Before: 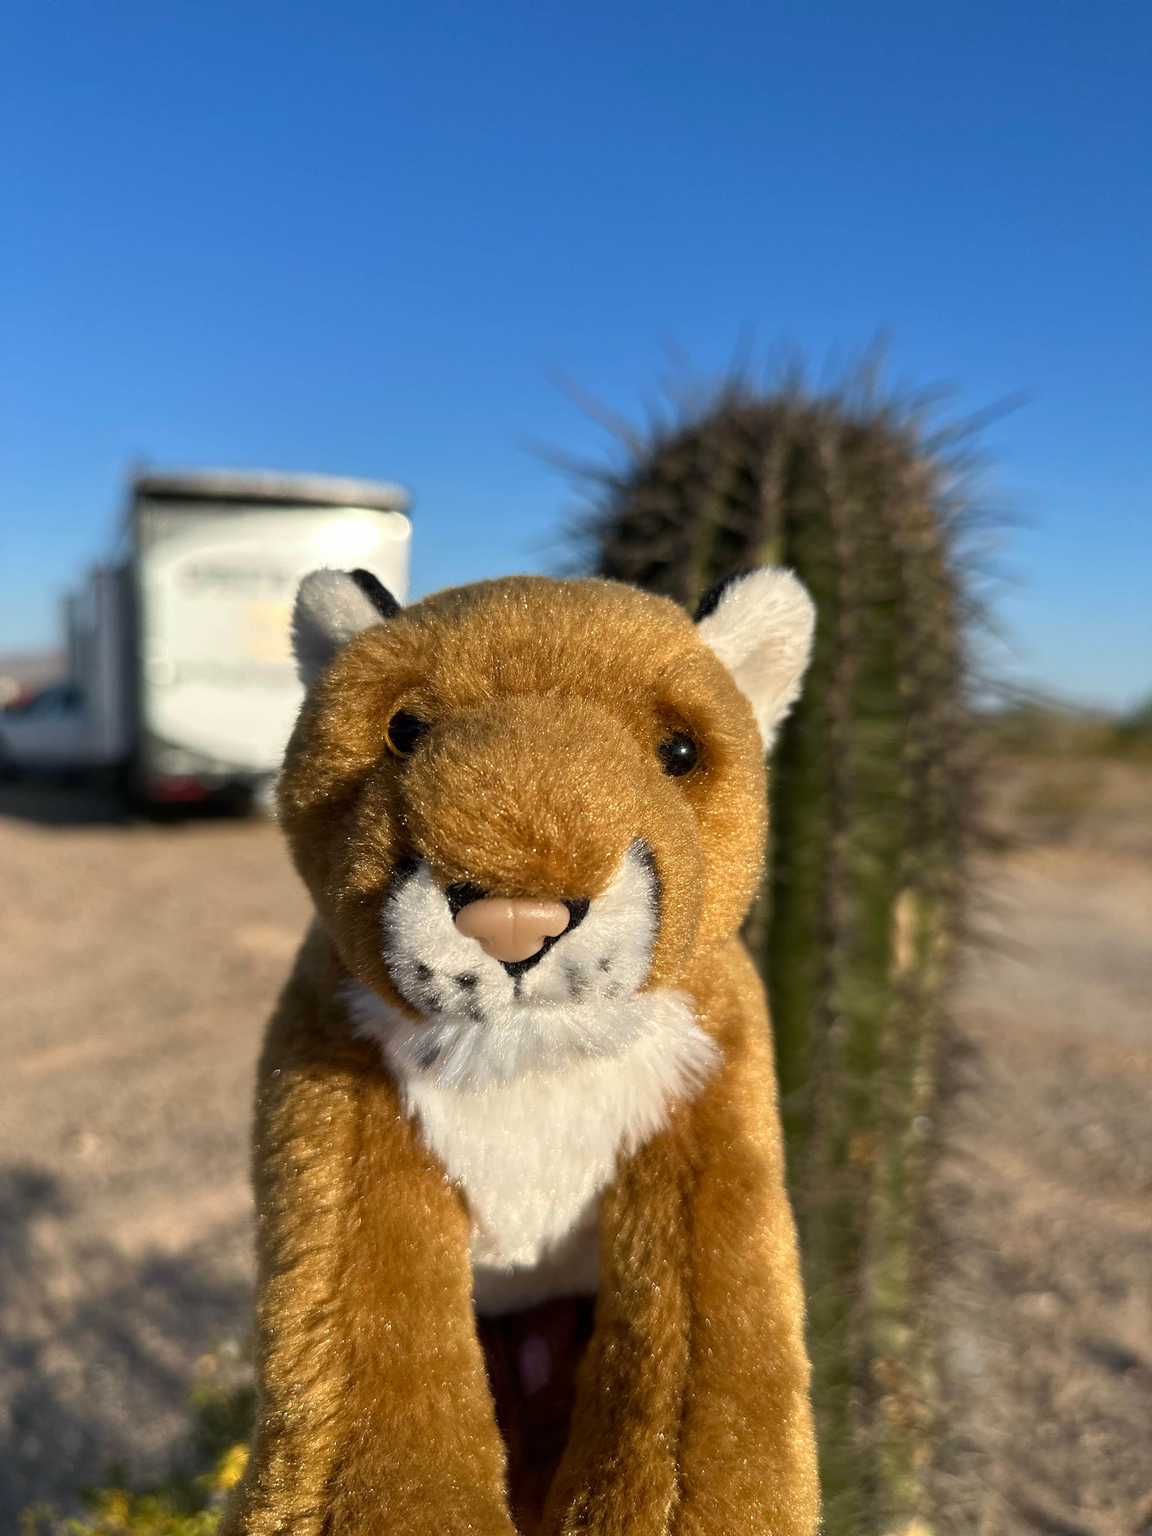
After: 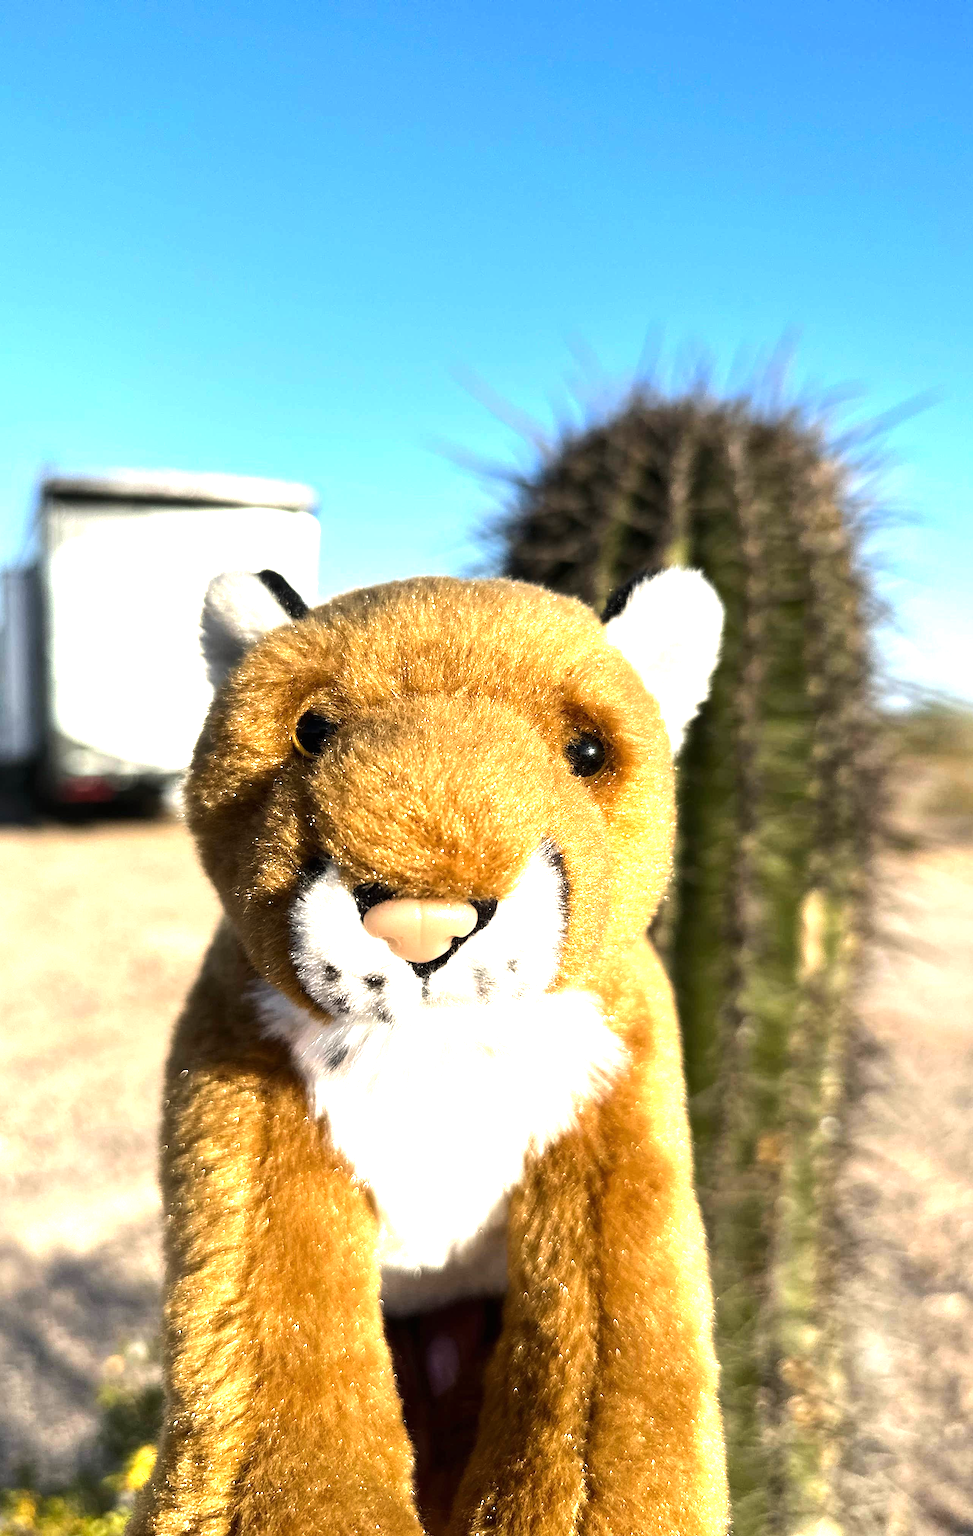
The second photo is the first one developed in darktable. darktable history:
tone equalizer: -8 EV -0.721 EV, -7 EV -0.675 EV, -6 EV -0.635 EV, -5 EV -0.412 EV, -3 EV 0.396 EV, -2 EV 0.6 EV, -1 EV 0.691 EV, +0 EV 0.768 EV, edges refinement/feathering 500, mask exposure compensation -1.57 EV, preserve details no
crop: left 8.064%, right 7.403%
exposure: black level correction 0, exposure 1 EV, compensate exposure bias true, compensate highlight preservation false
